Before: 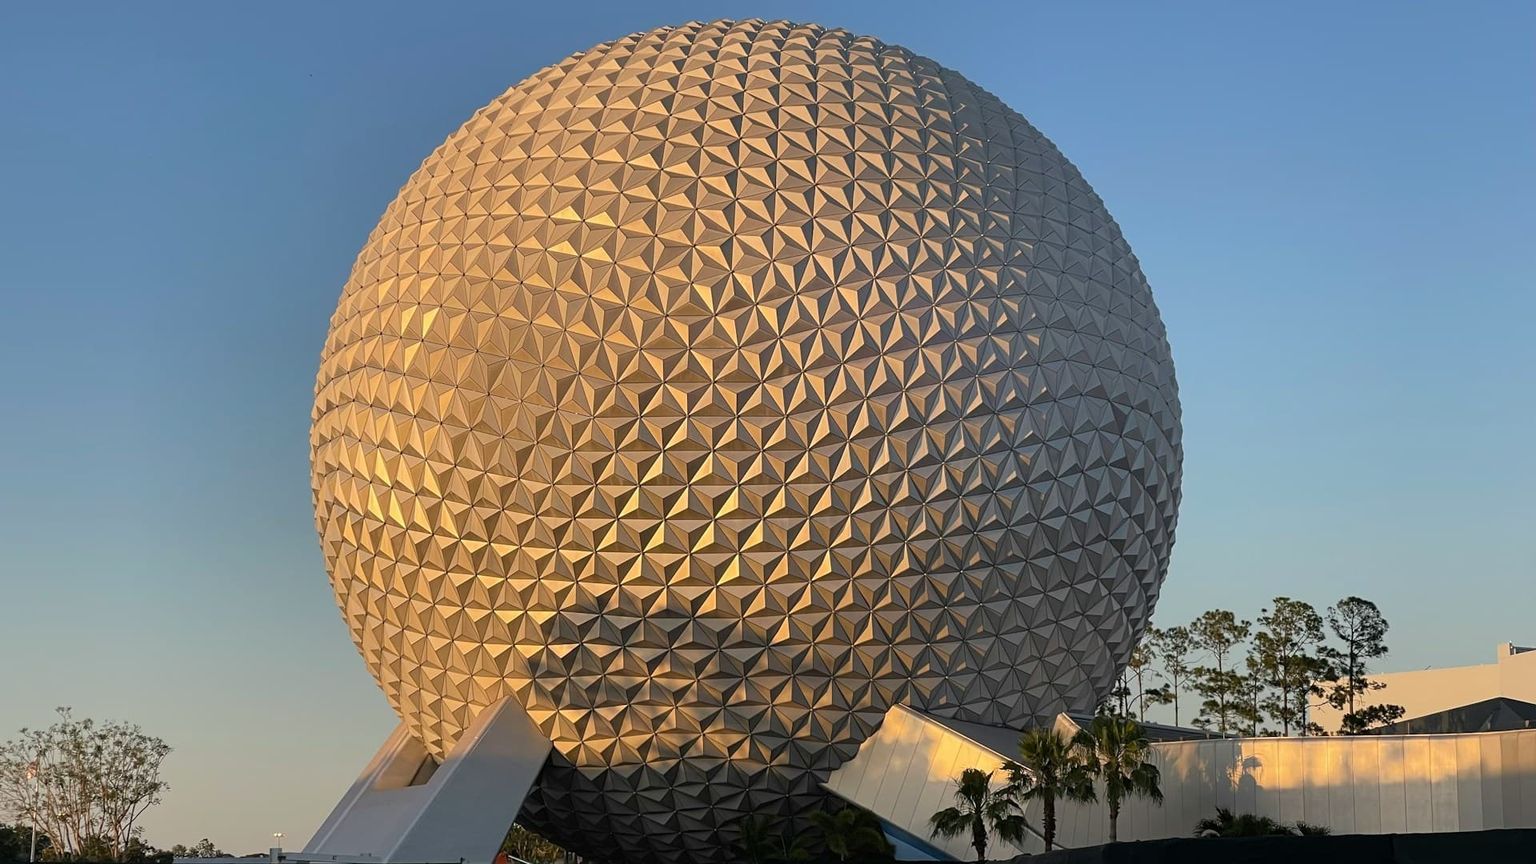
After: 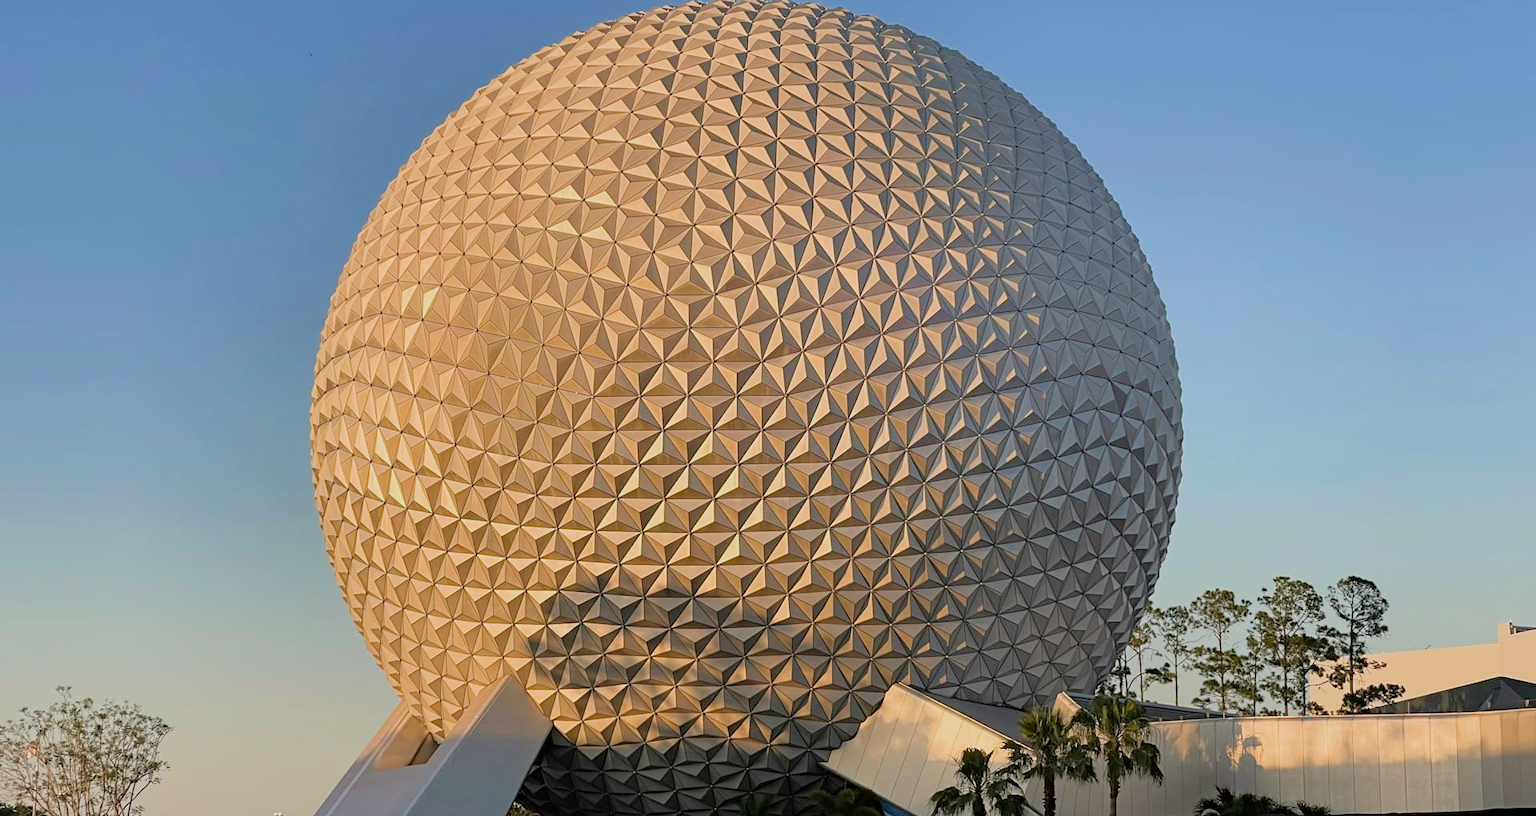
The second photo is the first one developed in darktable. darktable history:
exposure: exposure 0.566 EV, compensate highlight preservation false
haze removal: adaptive false
crop and rotate: top 2.479%, bottom 3.018%
filmic rgb: black relative exposure -13 EV, threshold 3 EV, target white luminance 85%, hardness 6.3, latitude 42.11%, contrast 0.858, shadows ↔ highlights balance 8.63%, color science v4 (2020), enable highlight reconstruction true
